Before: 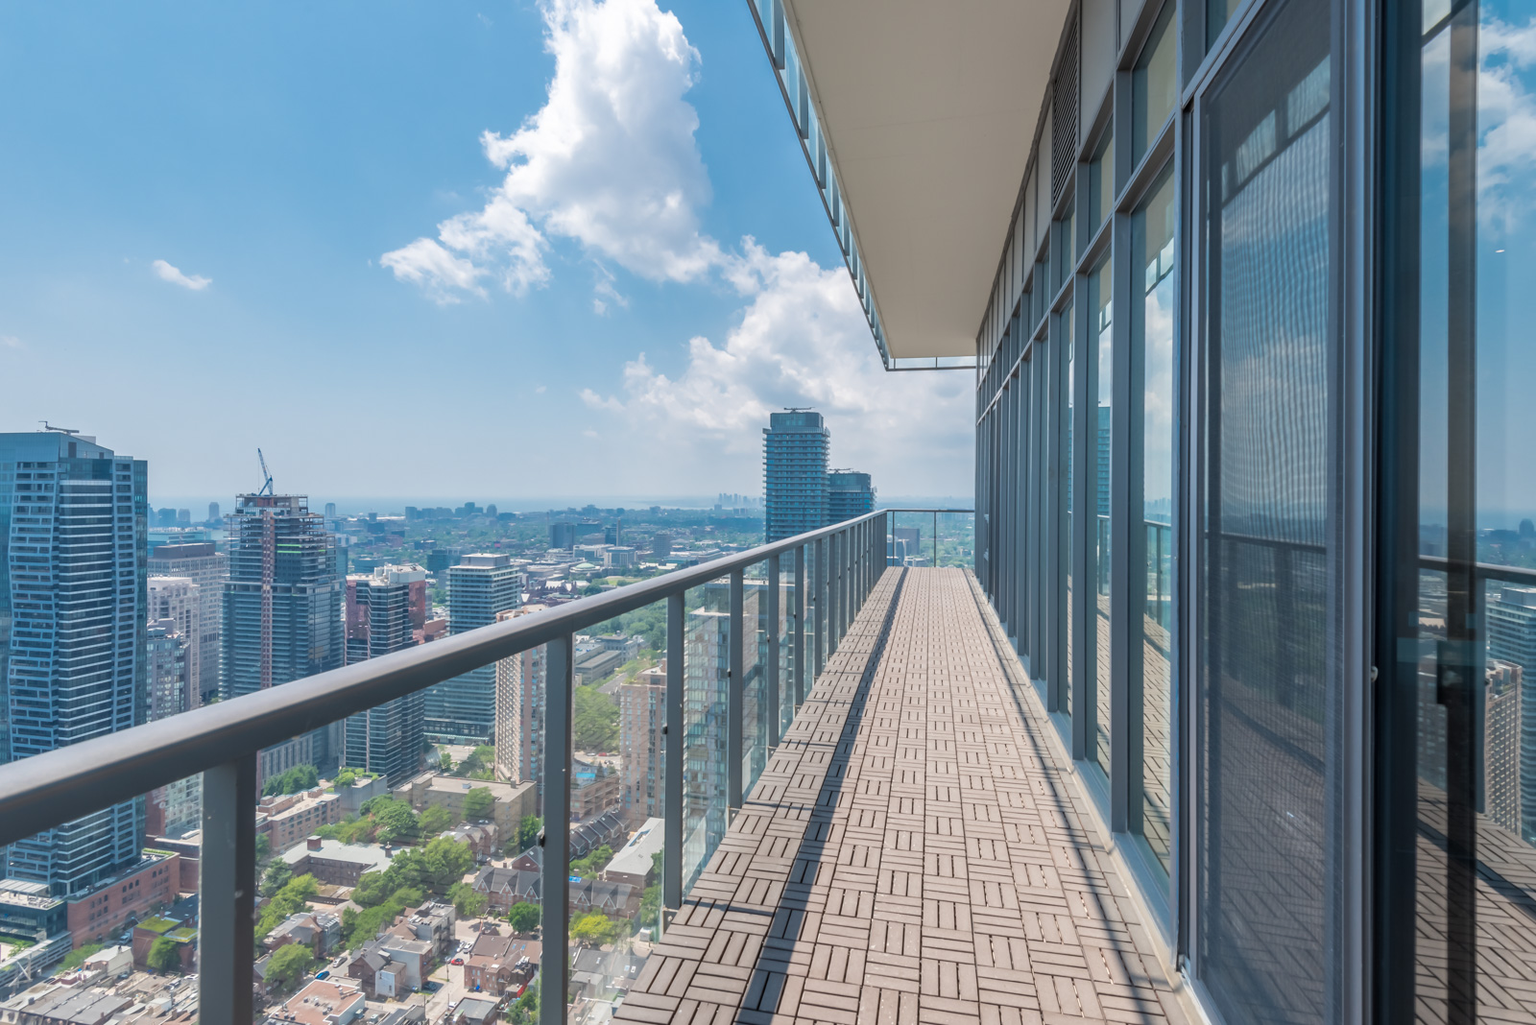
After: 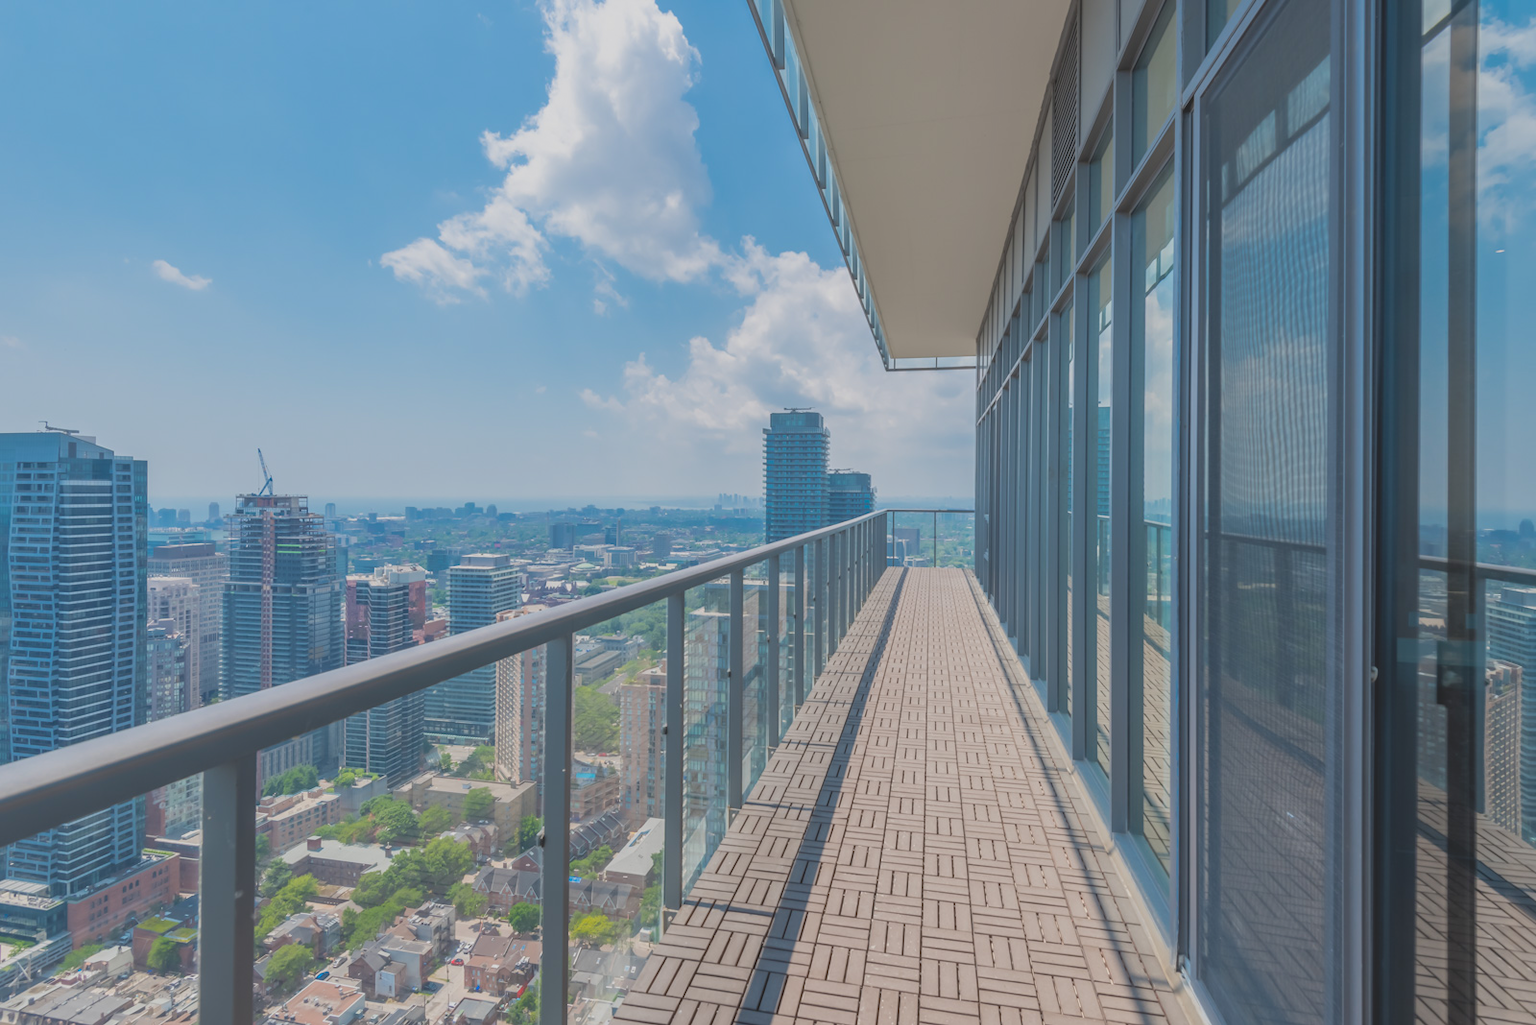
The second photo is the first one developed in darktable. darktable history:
contrast brightness saturation: contrast -0.278
